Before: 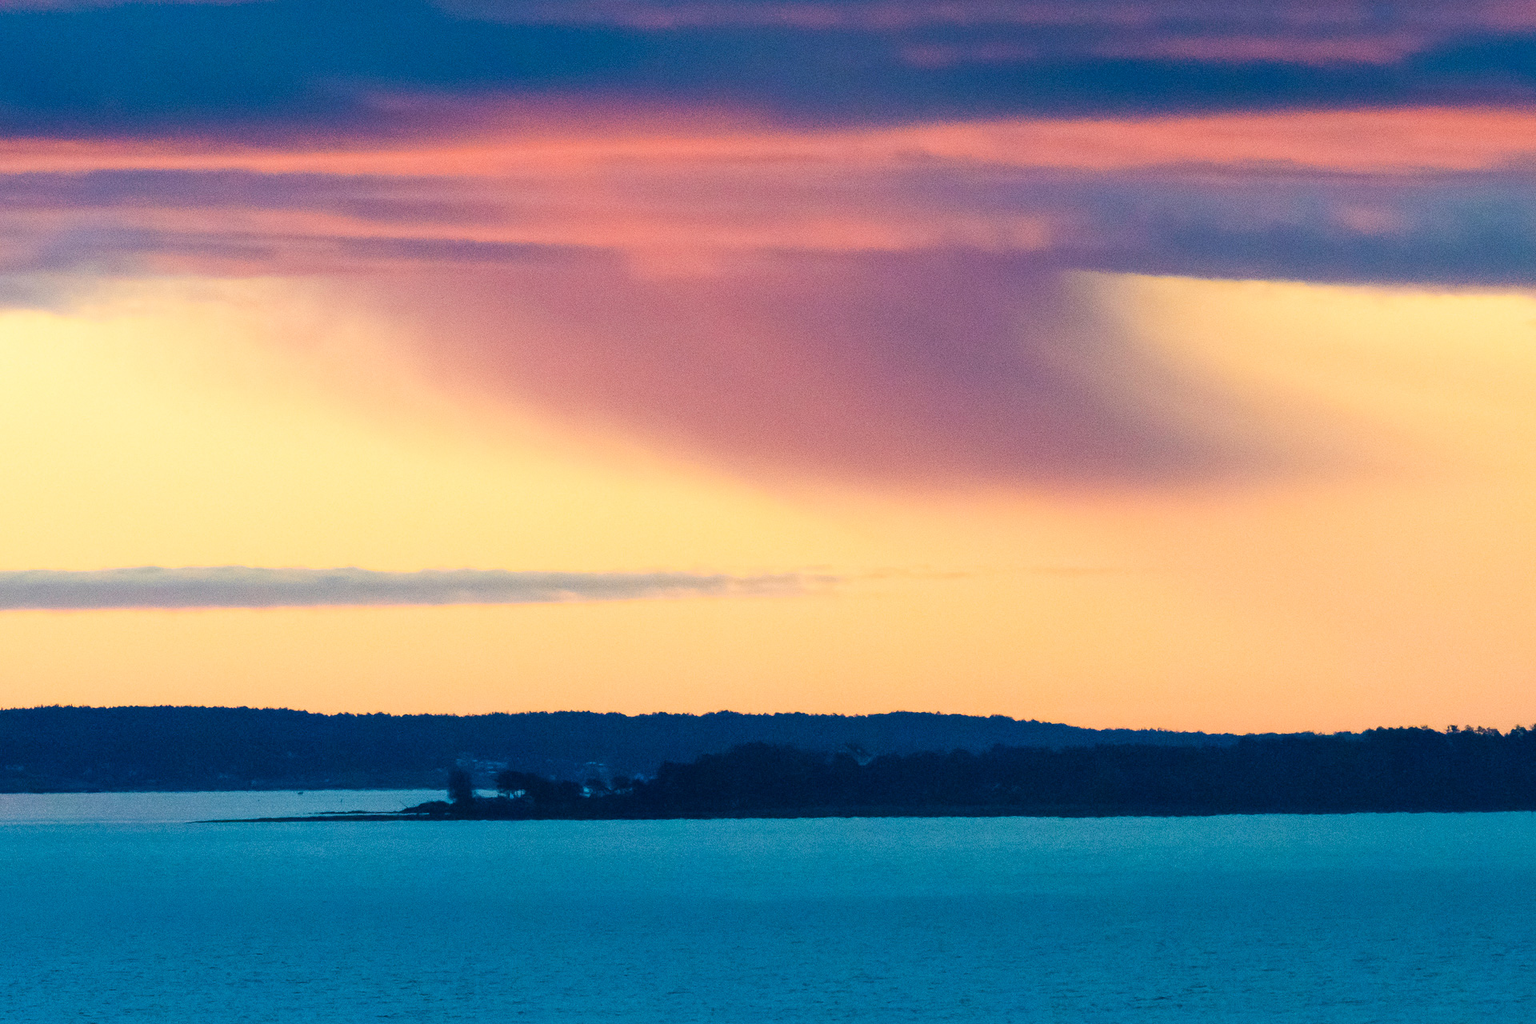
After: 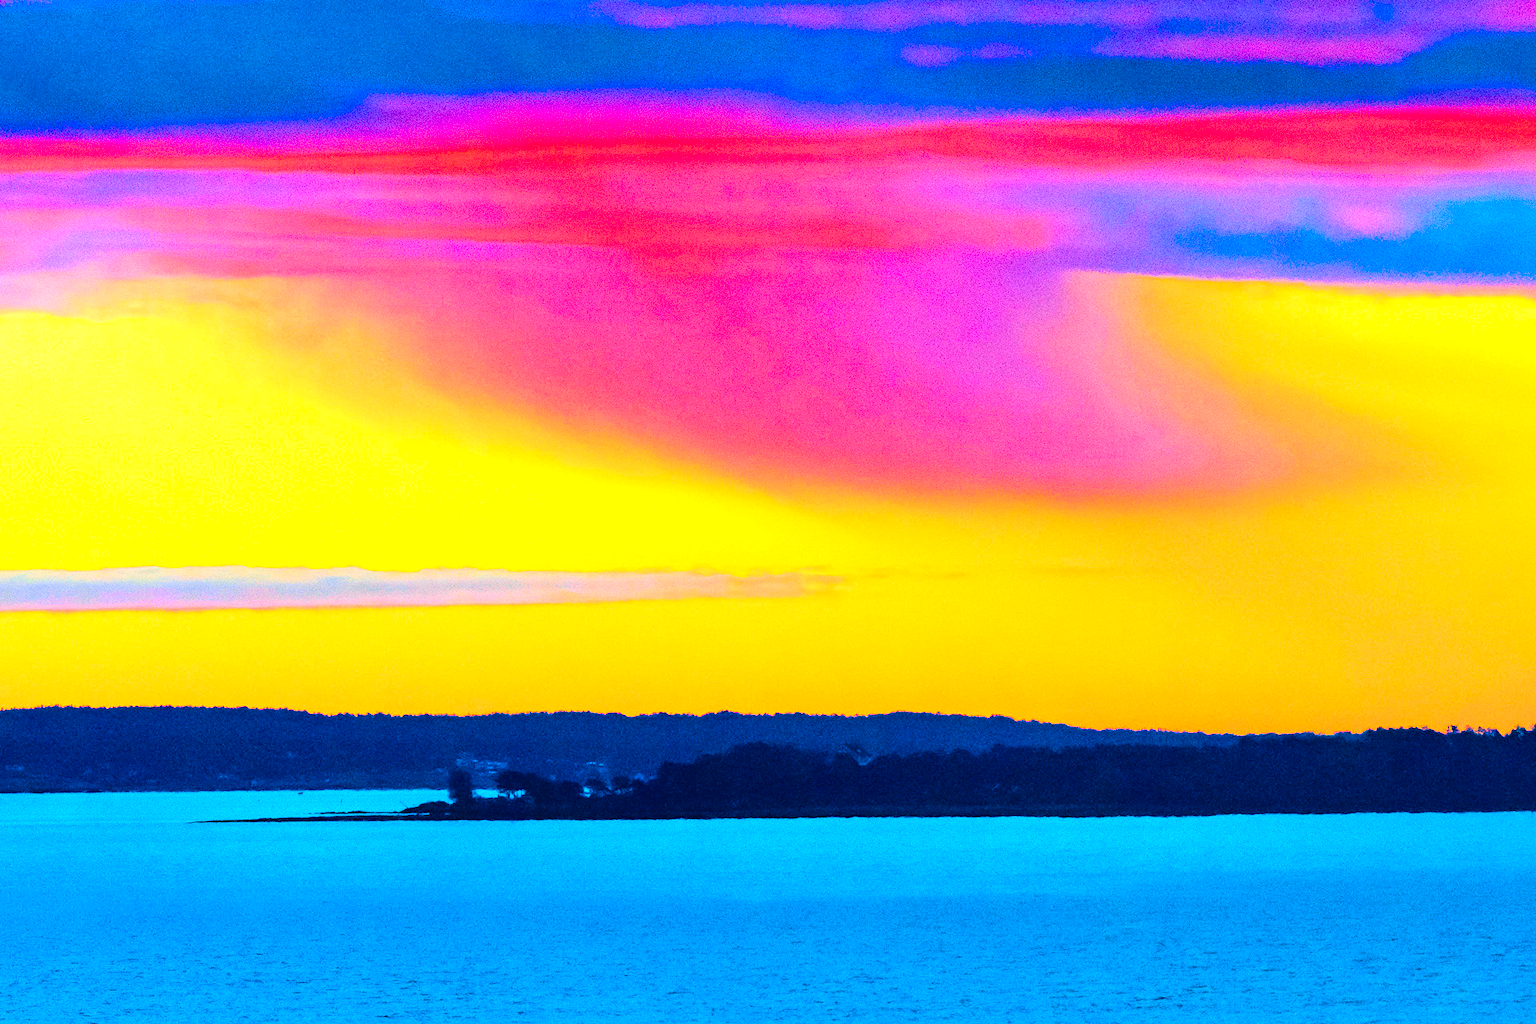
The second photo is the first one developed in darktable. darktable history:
color balance rgb: linear chroma grading › global chroma 42%, perceptual saturation grading › global saturation 42%, global vibrance 33%
tone curve: curves: ch0 [(0, 0.019) (0.066, 0.043) (0.189, 0.182) (0.368, 0.407) (0.501, 0.564) (0.677, 0.729) (0.851, 0.861) (0.997, 0.959)]; ch1 [(0, 0) (0.187, 0.121) (0.388, 0.346) (0.437, 0.409) (0.474, 0.472) (0.499, 0.501) (0.514, 0.515) (0.542, 0.557) (0.645, 0.686) (0.812, 0.856) (1, 1)]; ch2 [(0, 0) (0.246, 0.214) (0.421, 0.427) (0.459, 0.484) (0.5, 0.504) (0.518, 0.523) (0.529, 0.548) (0.56, 0.576) (0.607, 0.63) (0.744, 0.734) (0.867, 0.821) (0.993, 0.889)], color space Lab, independent channels, preserve colors none
haze removal: strength 0.29, distance 0.25, compatibility mode true, adaptive false
exposure: exposure 0.921 EV, compensate highlight preservation false
